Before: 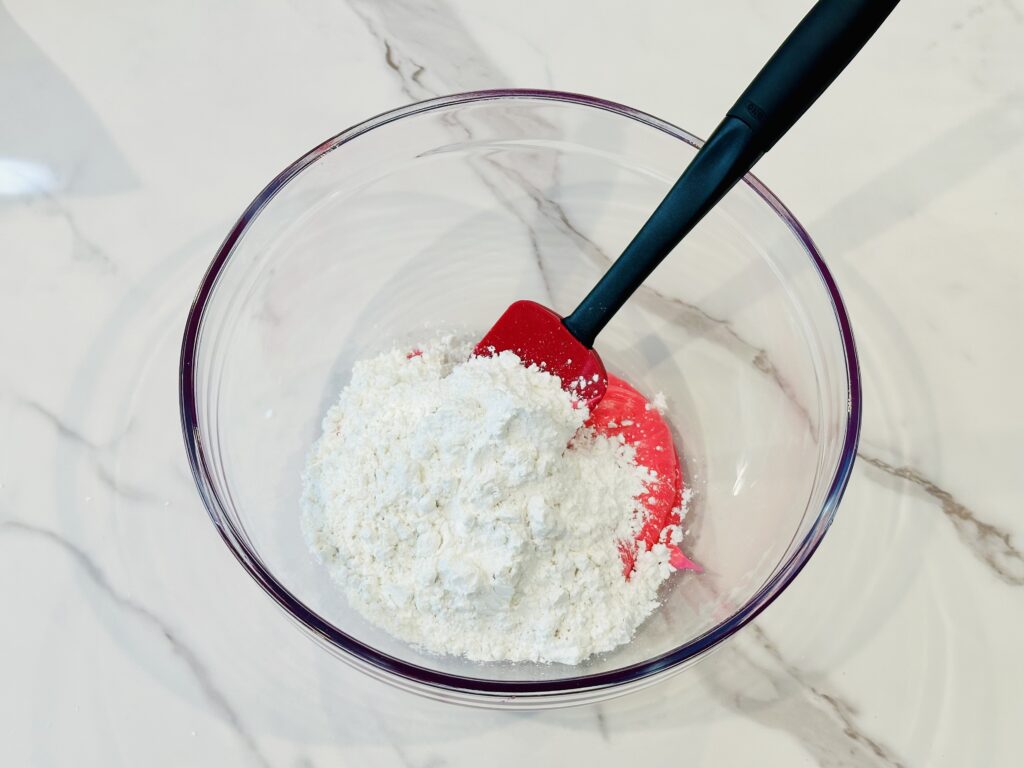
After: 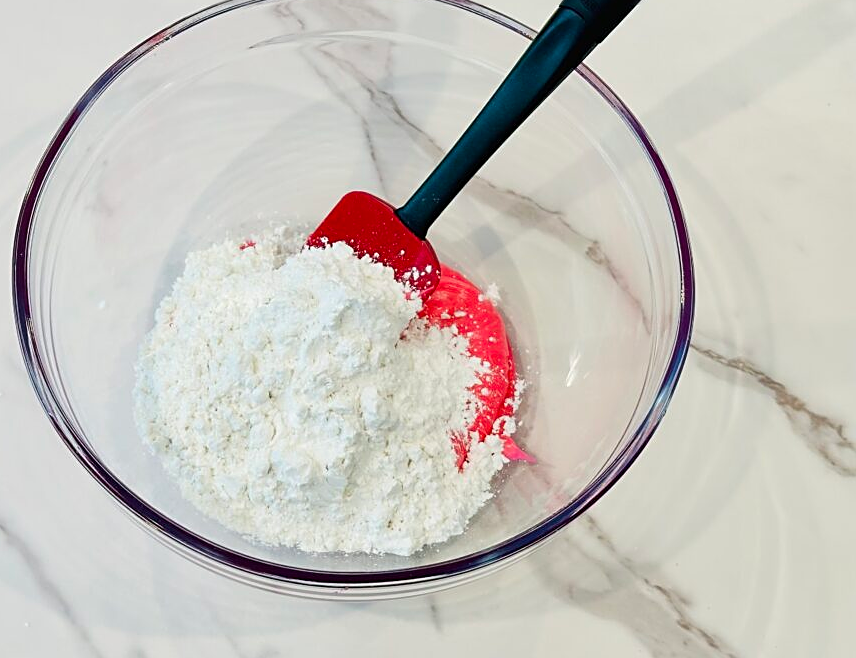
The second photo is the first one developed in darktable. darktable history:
exposure: black level correction 0, exposure 0 EV, compensate highlight preservation false
sharpen: on, module defaults
crop: left 16.361%, top 14.209%
